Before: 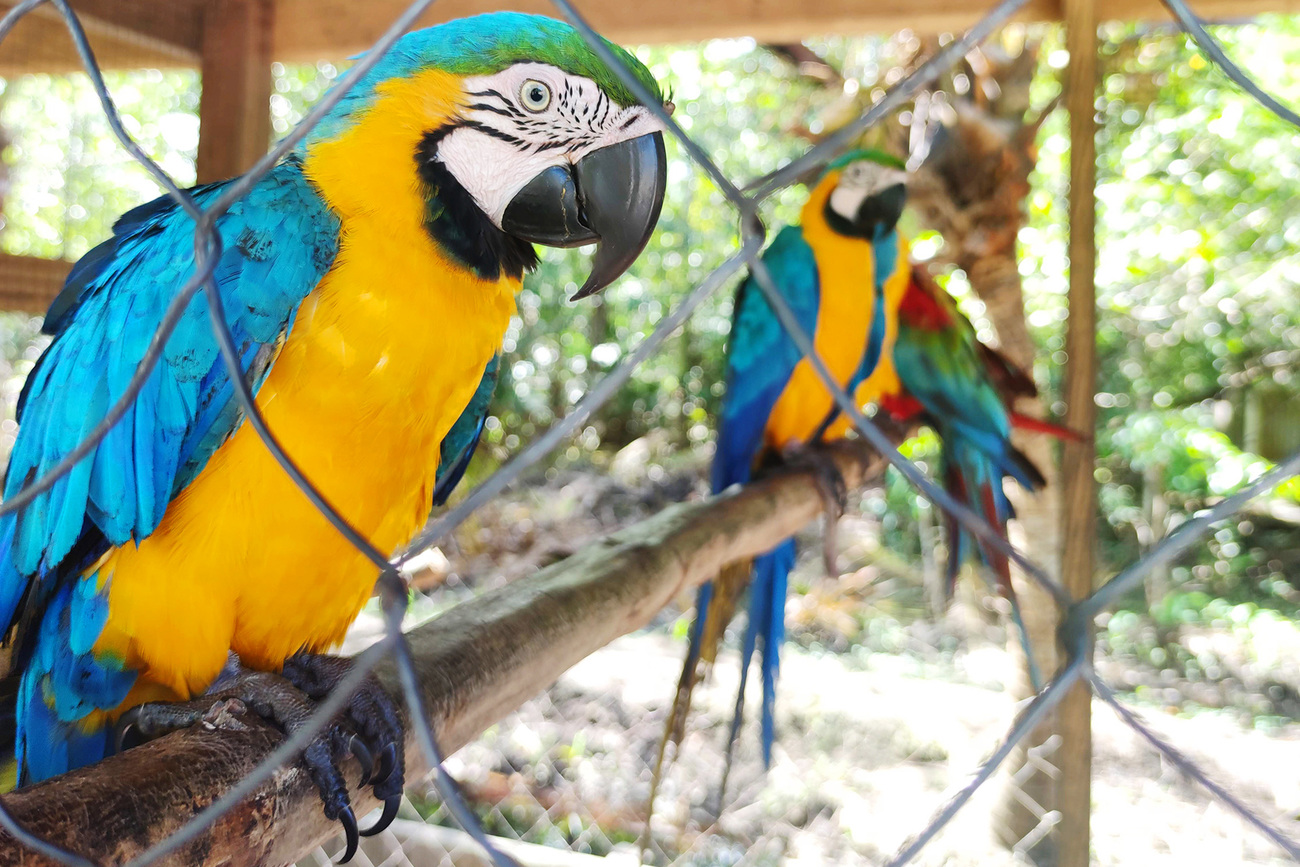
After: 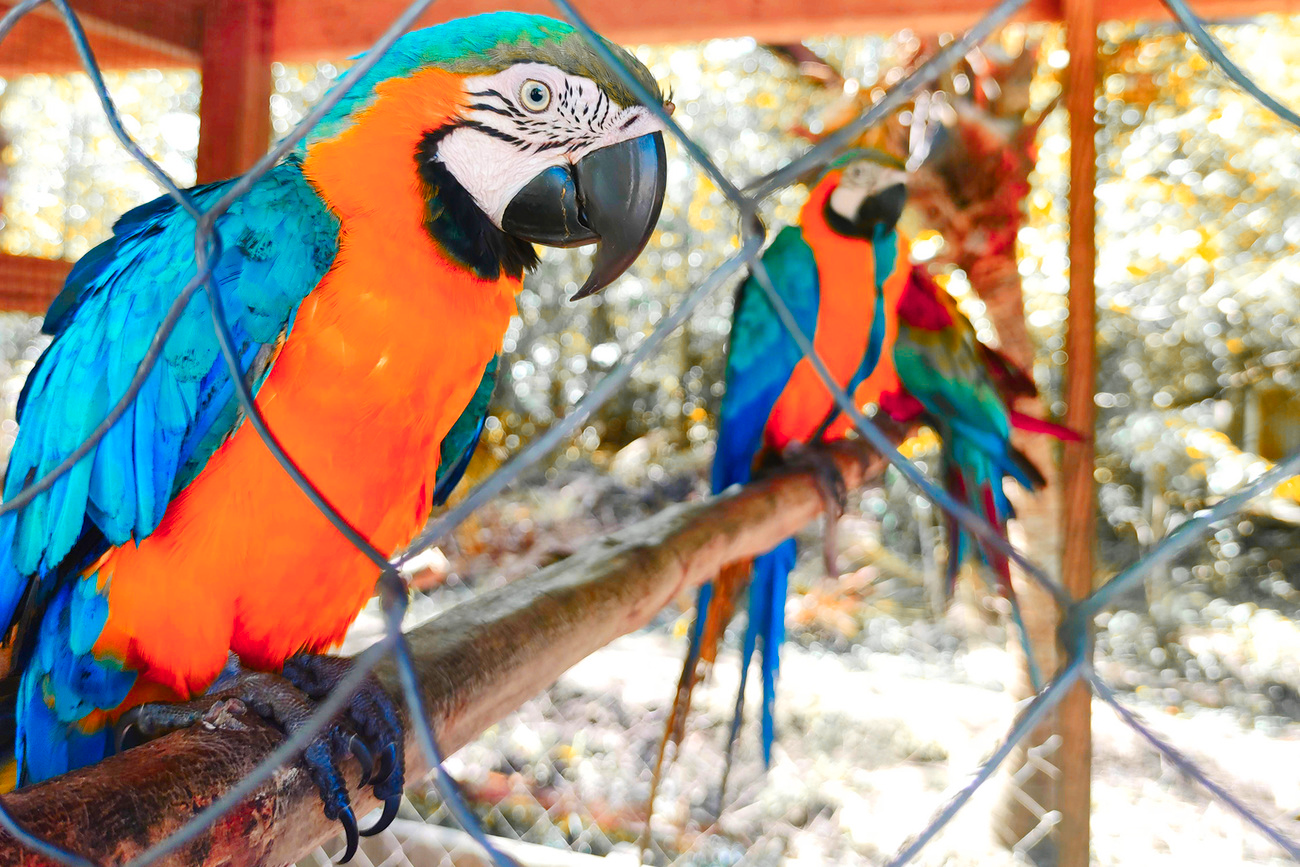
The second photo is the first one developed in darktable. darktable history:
color zones: curves: ch1 [(0.263, 0.53) (0.376, 0.287) (0.487, 0.512) (0.748, 0.547) (1, 0.513)]; ch2 [(0.262, 0.45) (0.751, 0.477)], mix 101.71%
color balance rgb: linear chroma grading › global chroma 15.046%, perceptual saturation grading › global saturation 20%, perceptual saturation grading › highlights -25.517%, perceptual saturation grading › shadows 25.143%, global vibrance 14.858%
